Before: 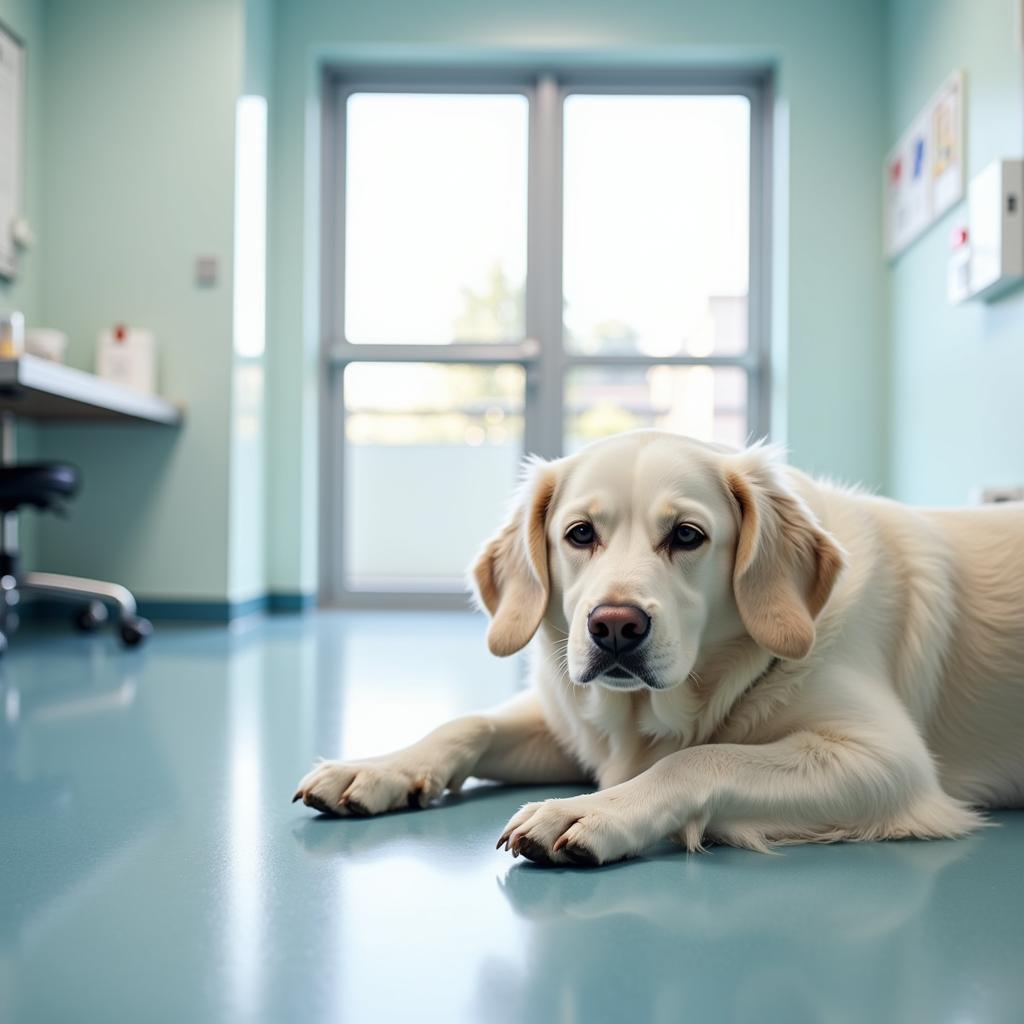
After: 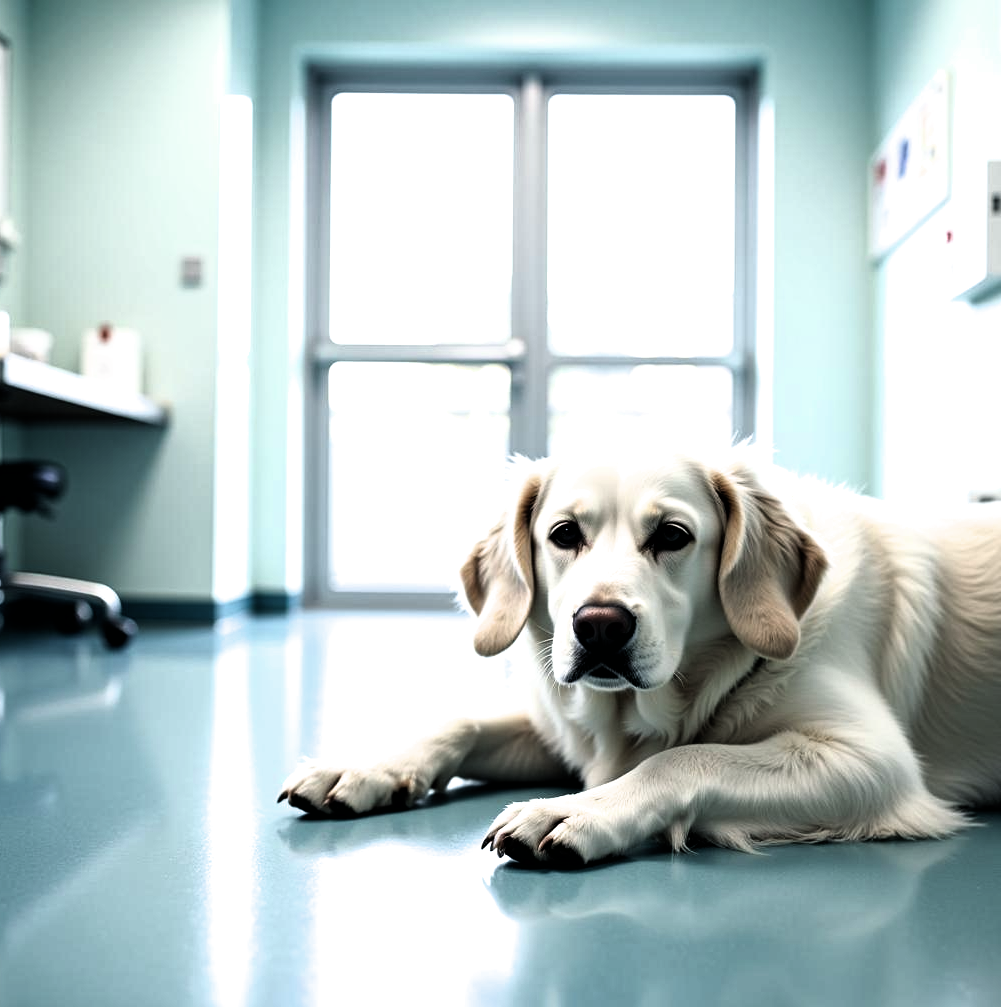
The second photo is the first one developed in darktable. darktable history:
crop and rotate: left 1.555%, right 0.69%, bottom 1.616%
color balance rgb: power › luminance -7.984%, power › chroma 1.101%, power › hue 216.23°, perceptual saturation grading › global saturation 0.841%, perceptual brilliance grading › global brilliance 14.561%, perceptual brilliance grading › shadows -35.527%, global vibrance 20%
filmic rgb: black relative exposure -8.27 EV, white relative exposure 2.2 EV, target white luminance 99.853%, hardness 7.08, latitude 74.63%, contrast 1.323, highlights saturation mix -2.21%, shadows ↔ highlights balance 29.83%
color correction: highlights b* -0.01, saturation 0.823
